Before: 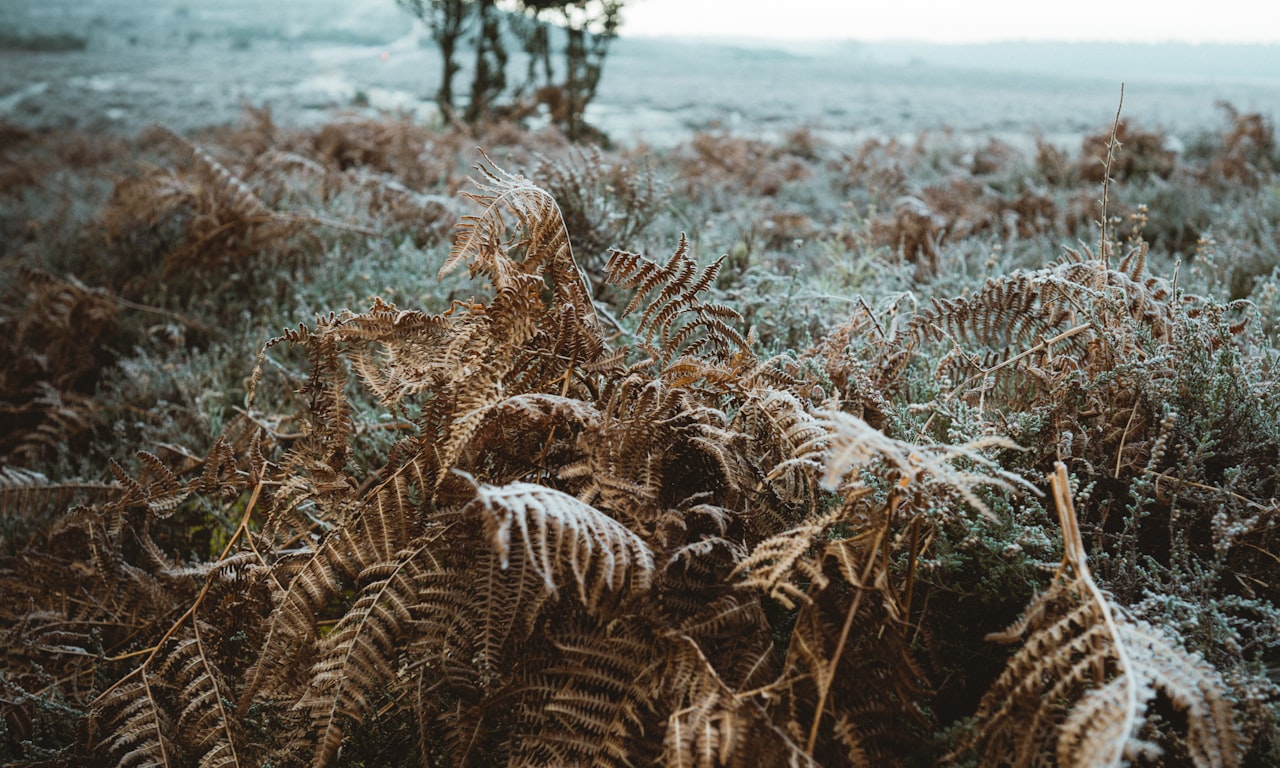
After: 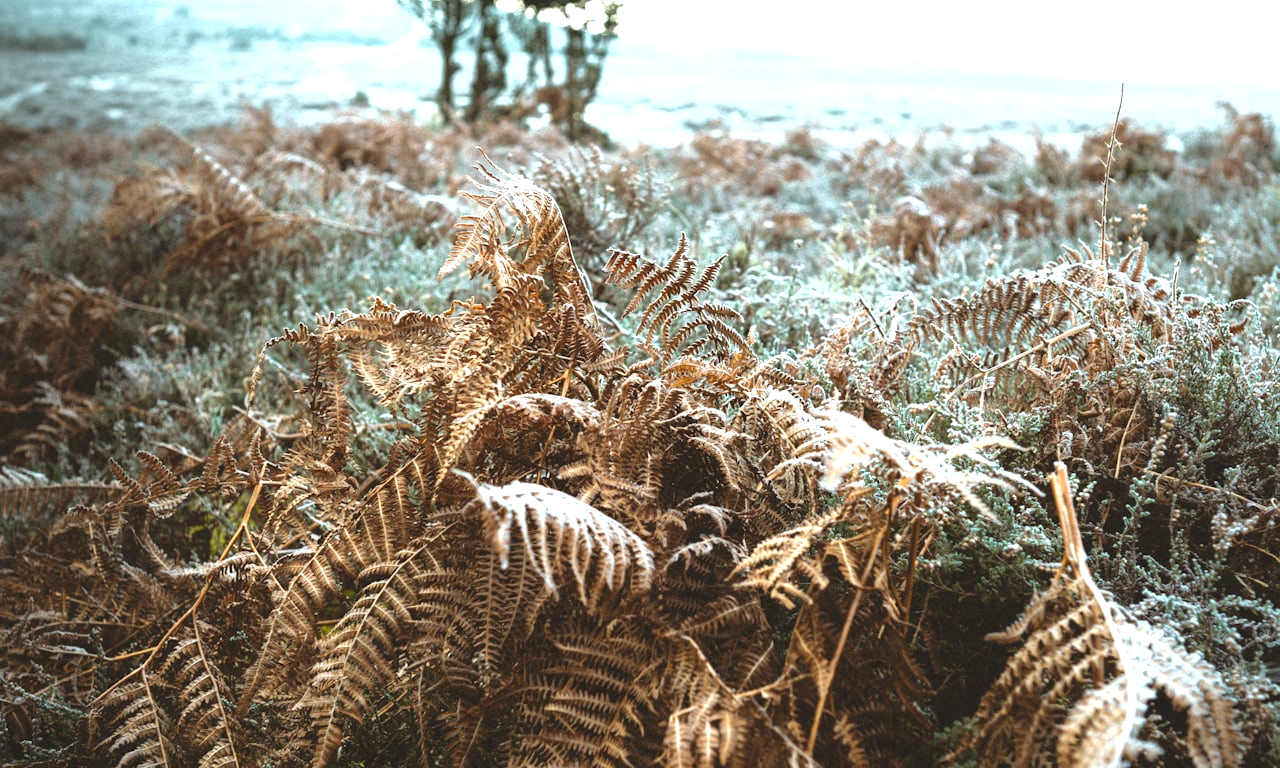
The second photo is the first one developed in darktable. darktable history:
exposure: exposure 1.261 EV, compensate highlight preservation false
shadows and highlights: shadows -20.08, white point adjustment -2.04, highlights -34.78
